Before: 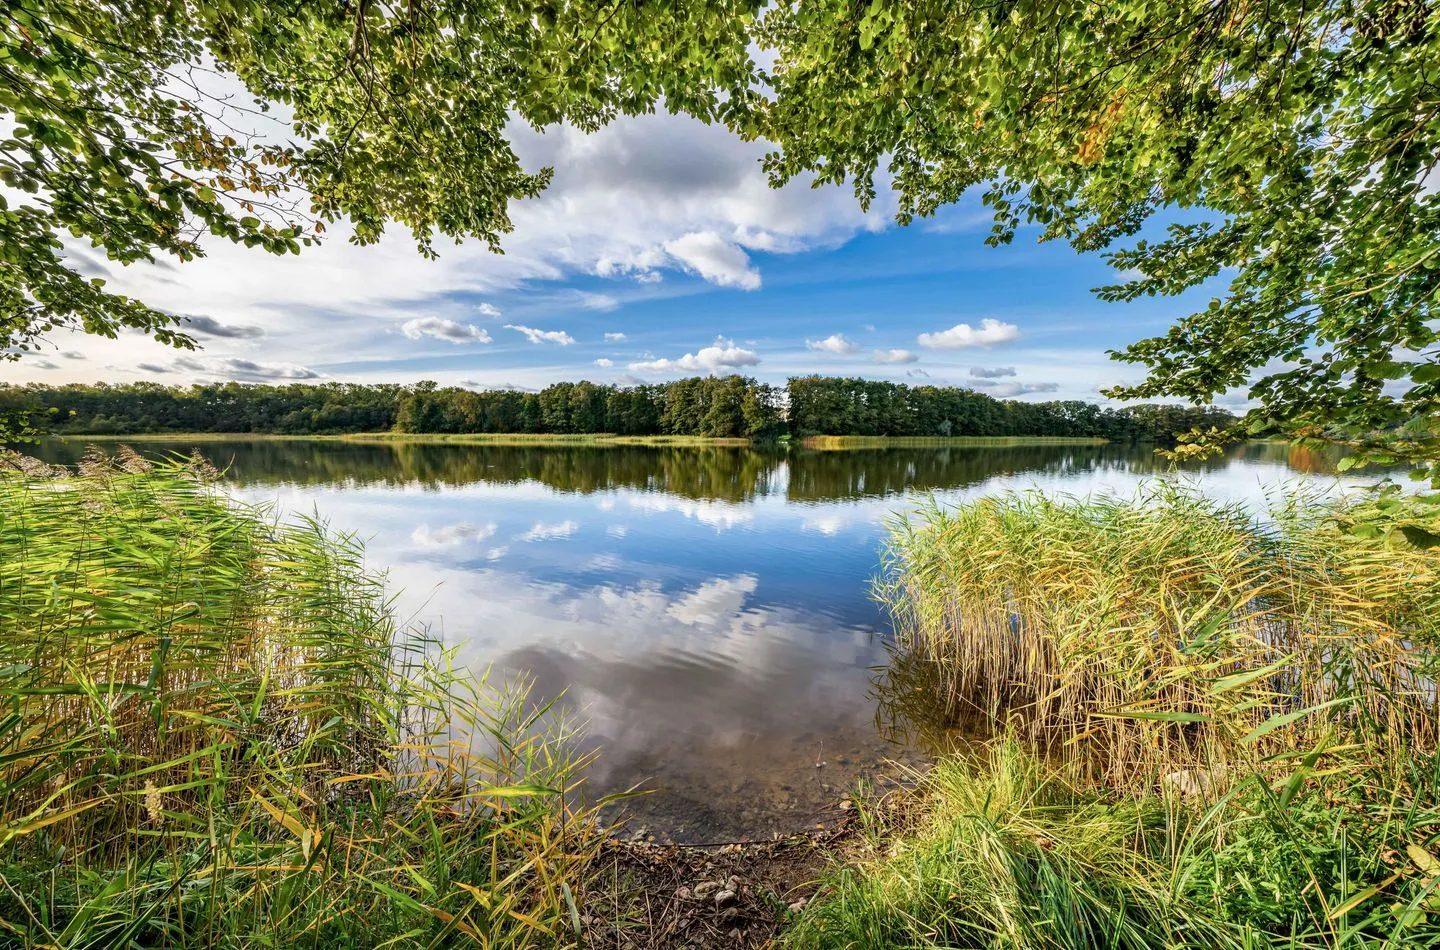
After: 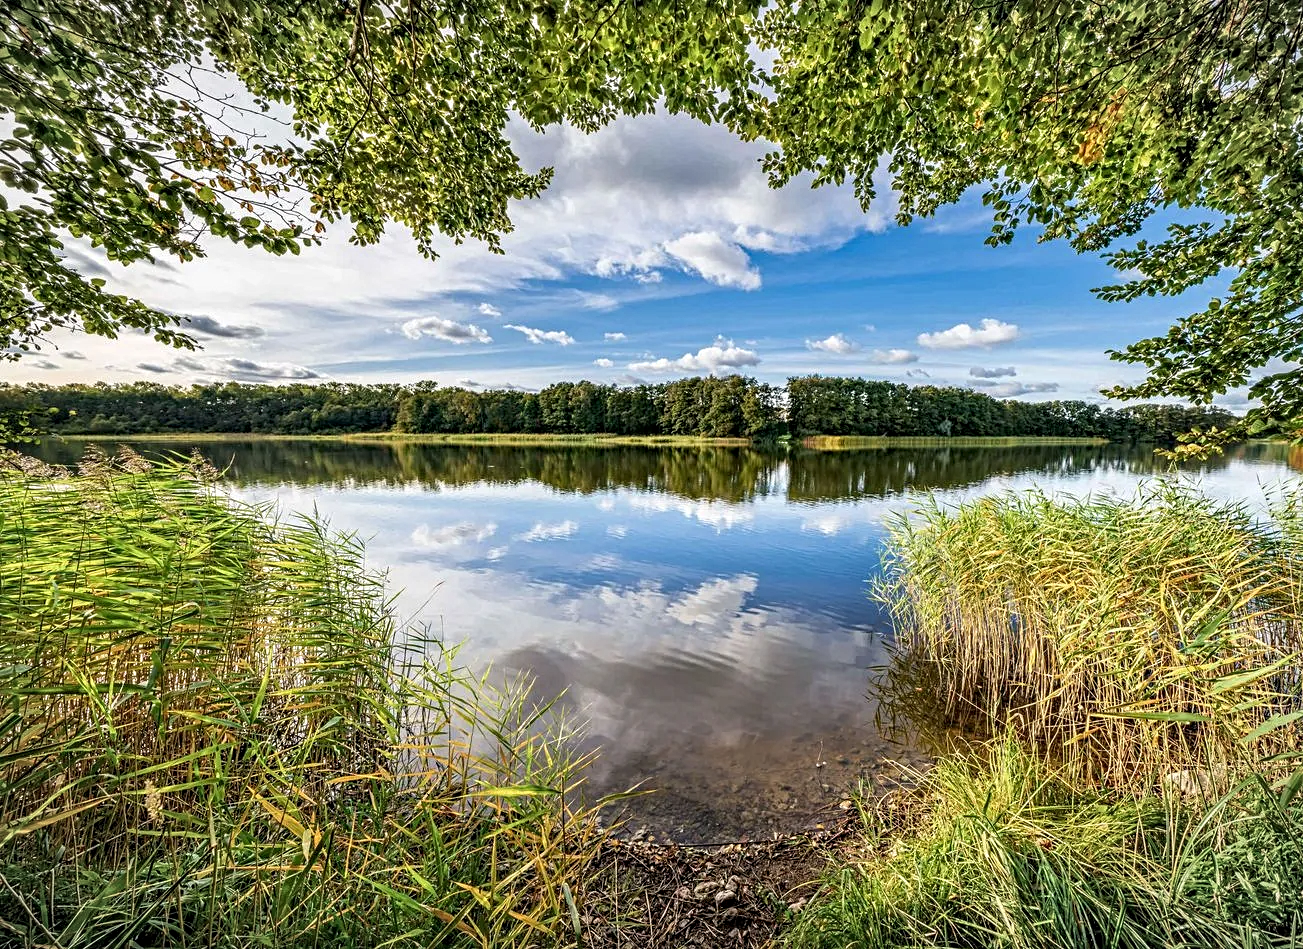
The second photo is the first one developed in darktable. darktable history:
exposure: compensate highlight preservation false
vignetting: fall-off start 100%, brightness -0.282, width/height ratio 1.31
crop: right 9.509%, bottom 0.031%
contrast equalizer: y [[0.5, 0.5, 0.5, 0.539, 0.64, 0.611], [0.5 ×6], [0.5 ×6], [0 ×6], [0 ×6]]
